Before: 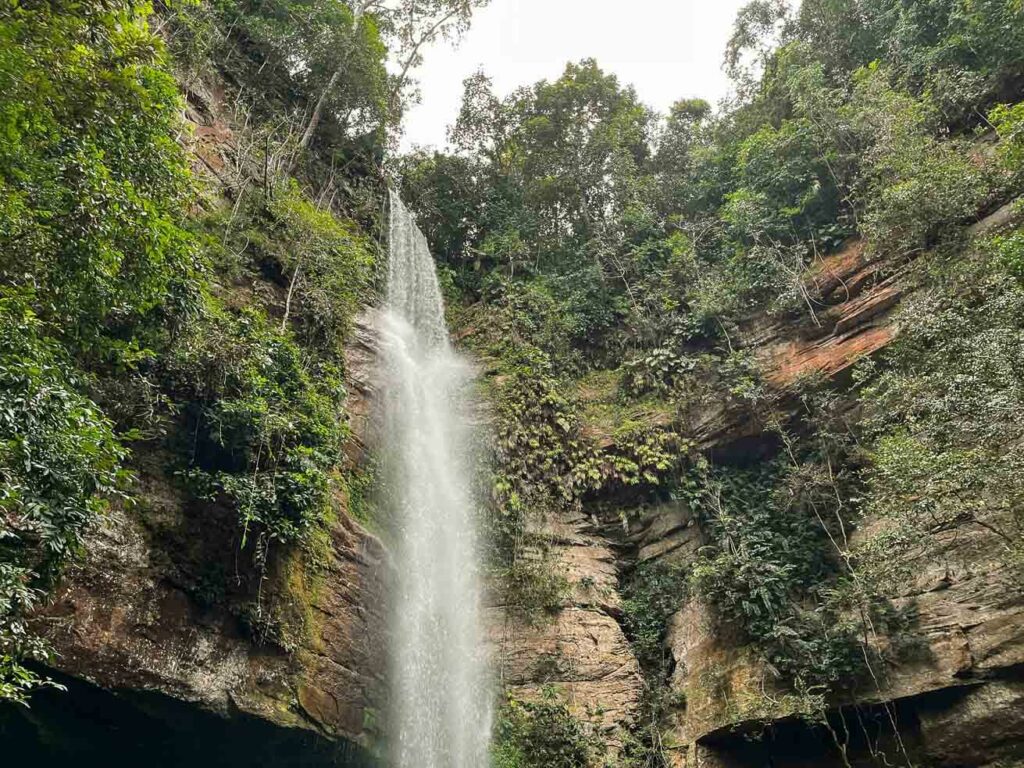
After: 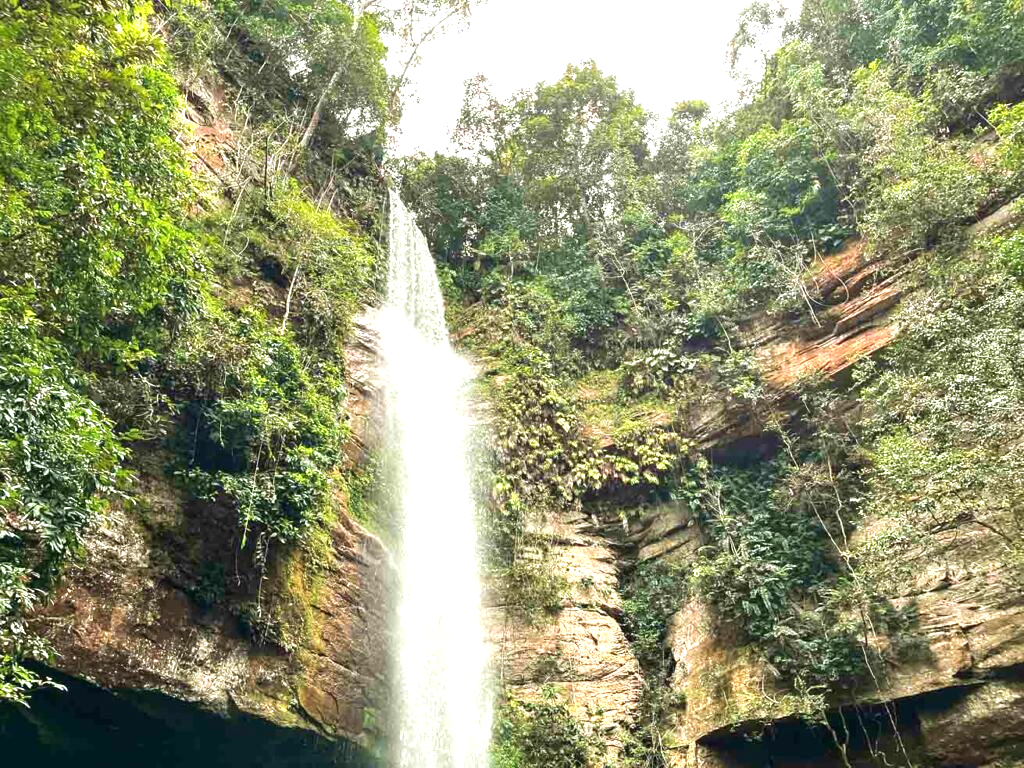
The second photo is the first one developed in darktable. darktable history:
velvia: on, module defaults
exposure: black level correction 0, exposure 1.2 EV, compensate exposure bias true, compensate highlight preservation false
